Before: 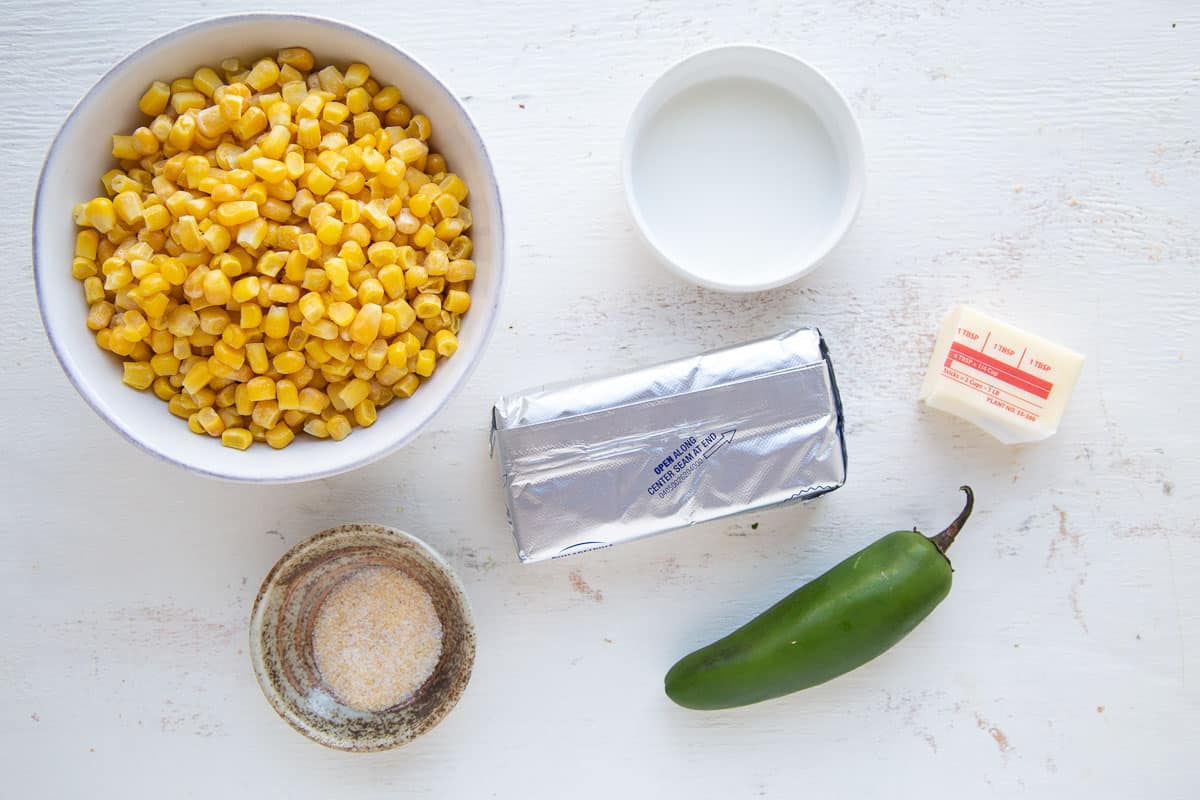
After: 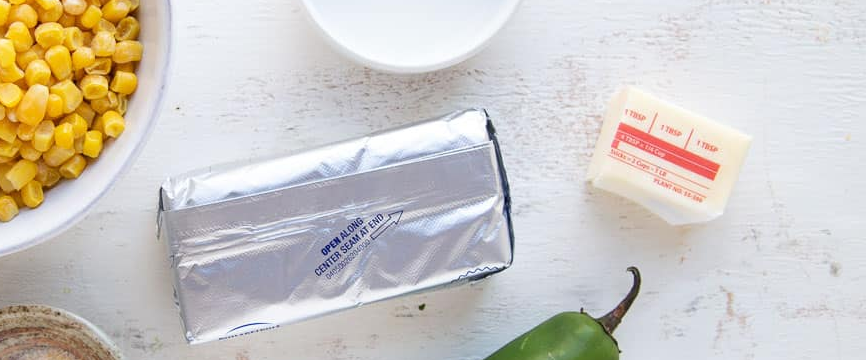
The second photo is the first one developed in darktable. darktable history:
crop and rotate: left 27.807%, top 27.42%, bottom 27.555%
